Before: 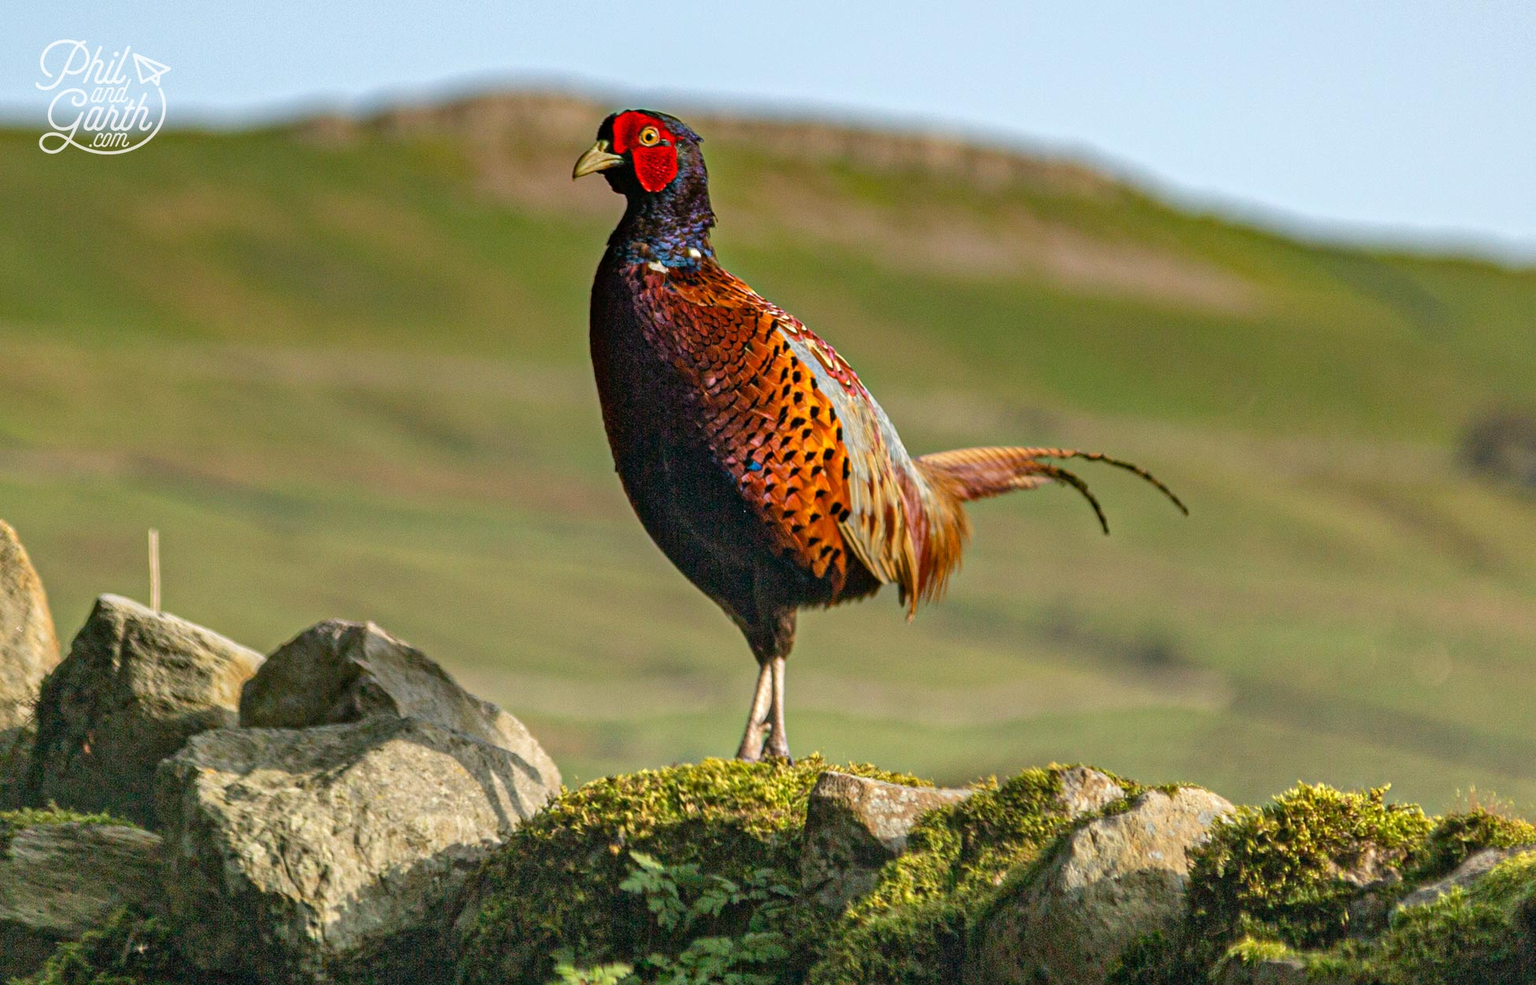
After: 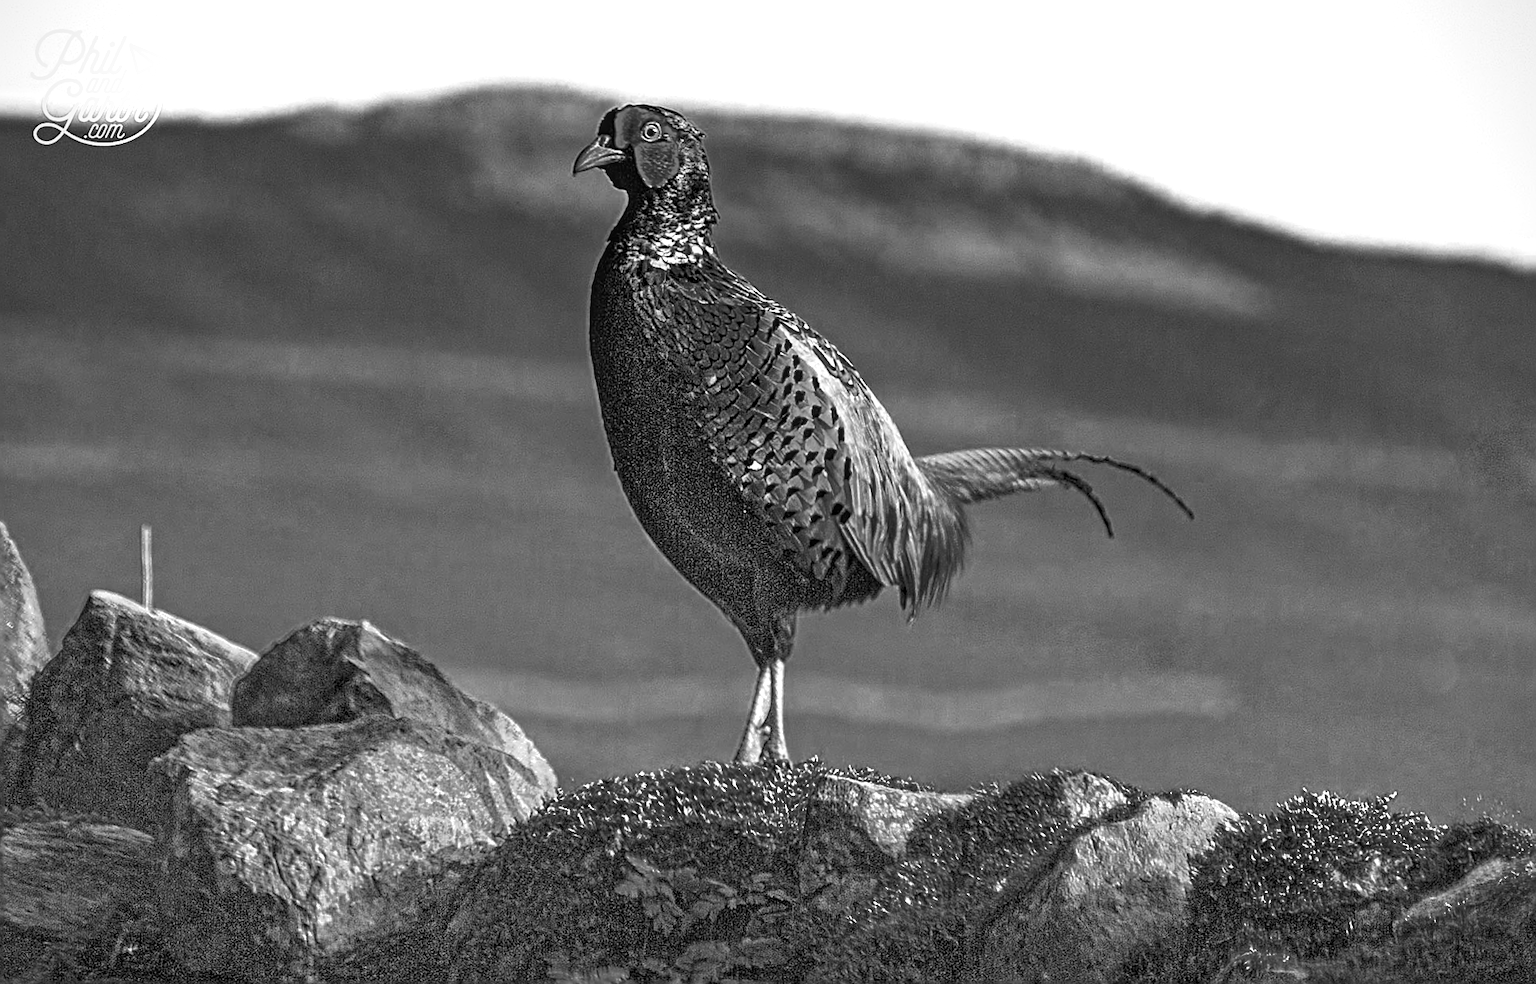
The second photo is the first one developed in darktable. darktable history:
exposure: black level correction 0, exposure 1.465 EV, compensate exposure bias true, compensate highlight preservation false
sharpen: radius 1.7, amount 1.286
crop and rotate: angle -0.428°
vignetting: fall-off start 91.81%
local contrast: on, module defaults
filmic rgb: middle gray luminance 18.43%, black relative exposure -11.22 EV, white relative exposure 3.7 EV, target black luminance 0%, hardness 5.84, latitude 56.74%, contrast 0.965, shadows ↔ highlights balance 49.32%, iterations of high-quality reconstruction 0
color zones: curves: ch0 [(0.287, 0.048) (0.493, 0.484) (0.737, 0.816)]; ch1 [(0, 0) (0.143, 0) (0.286, 0) (0.429, 0) (0.571, 0) (0.714, 0) (0.857, 0)]
